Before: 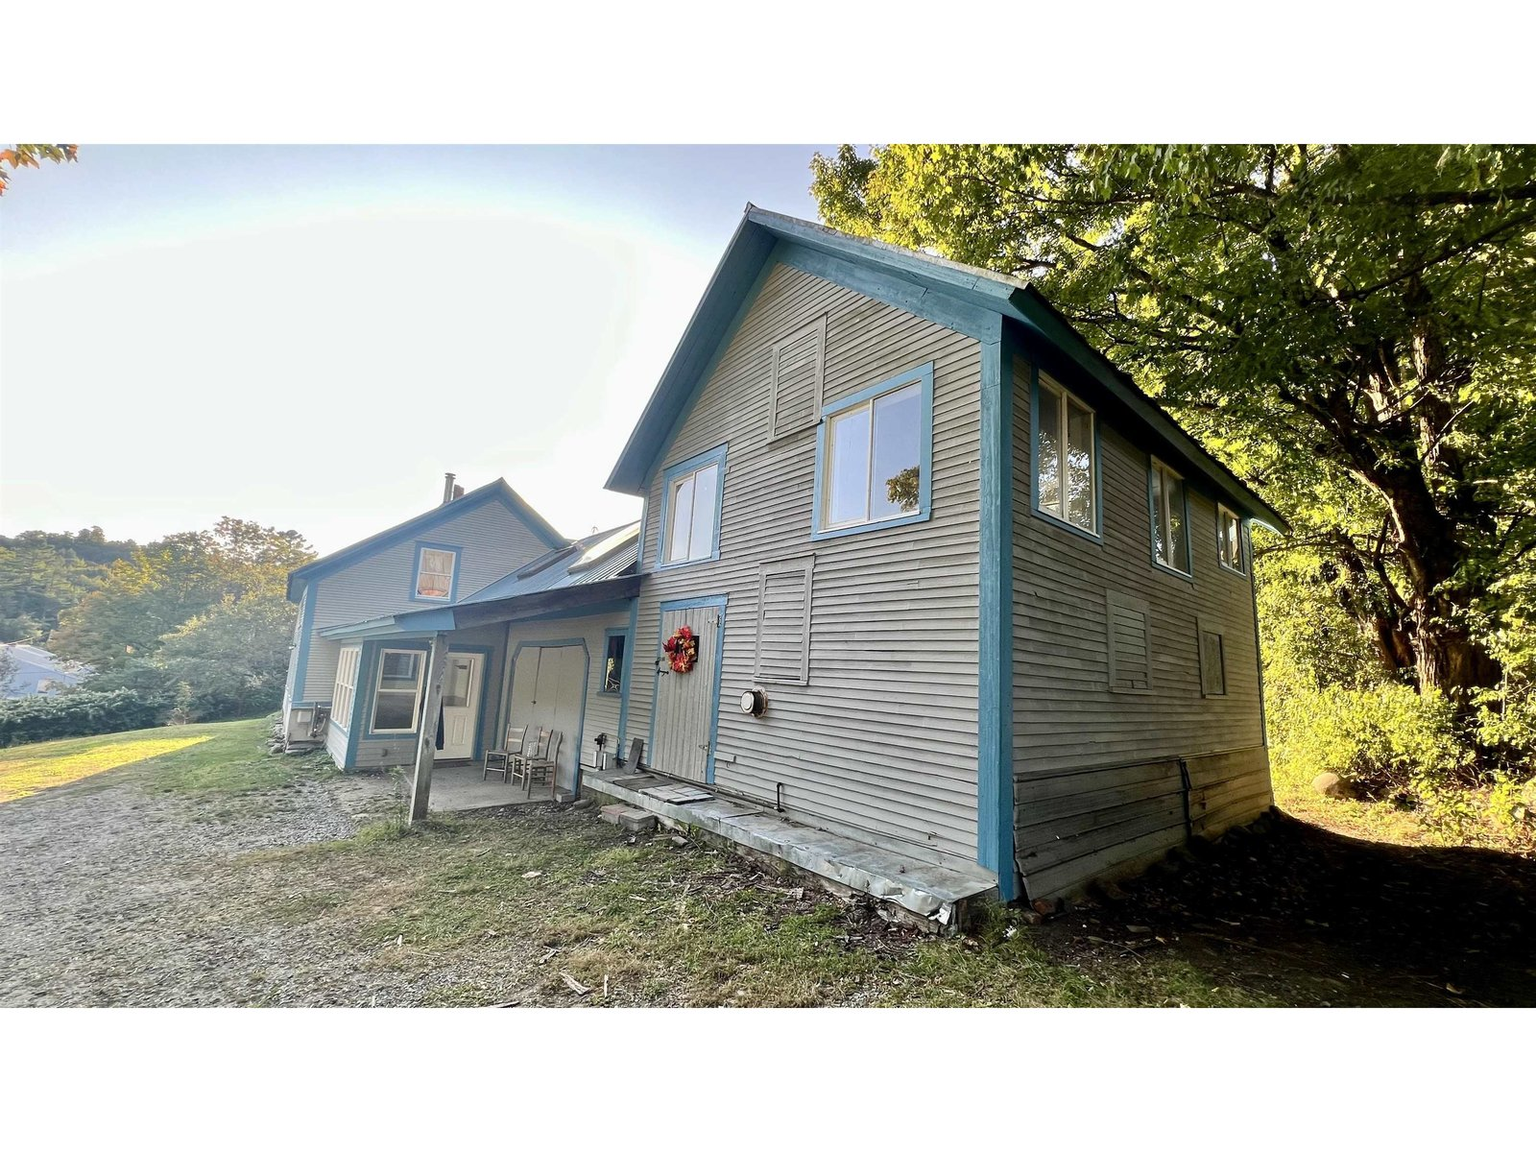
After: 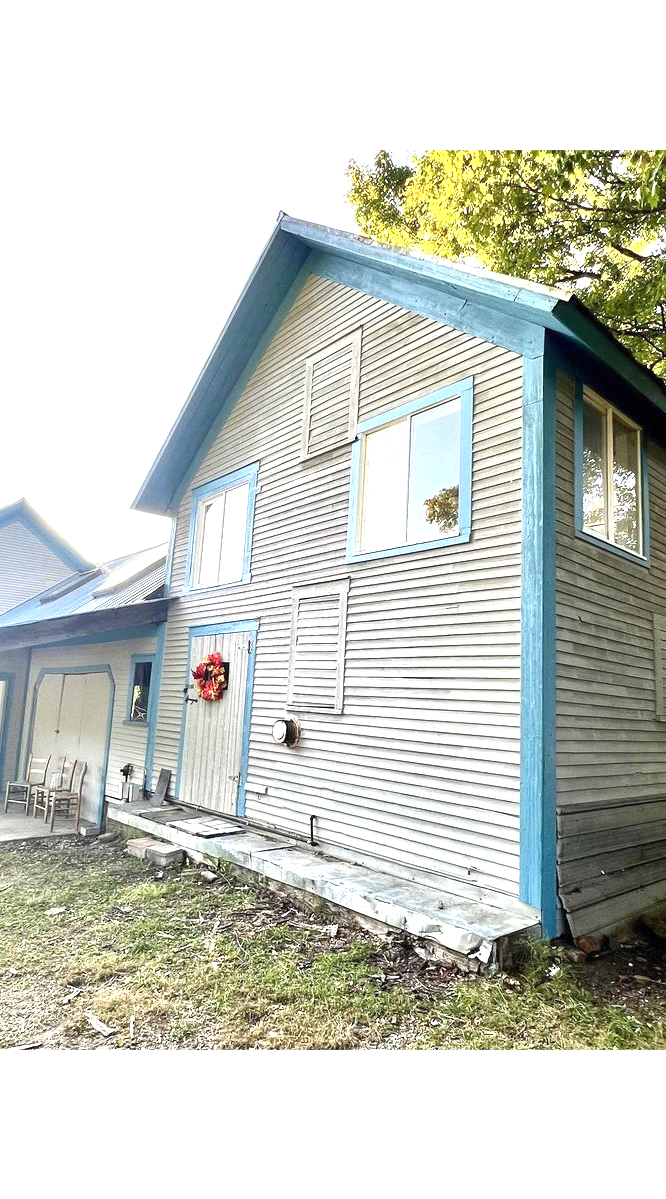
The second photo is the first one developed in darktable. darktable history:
exposure: black level correction 0, exposure 1.2 EV, compensate exposure bias true, compensate highlight preservation false
crop: left 31.229%, right 27.105%
